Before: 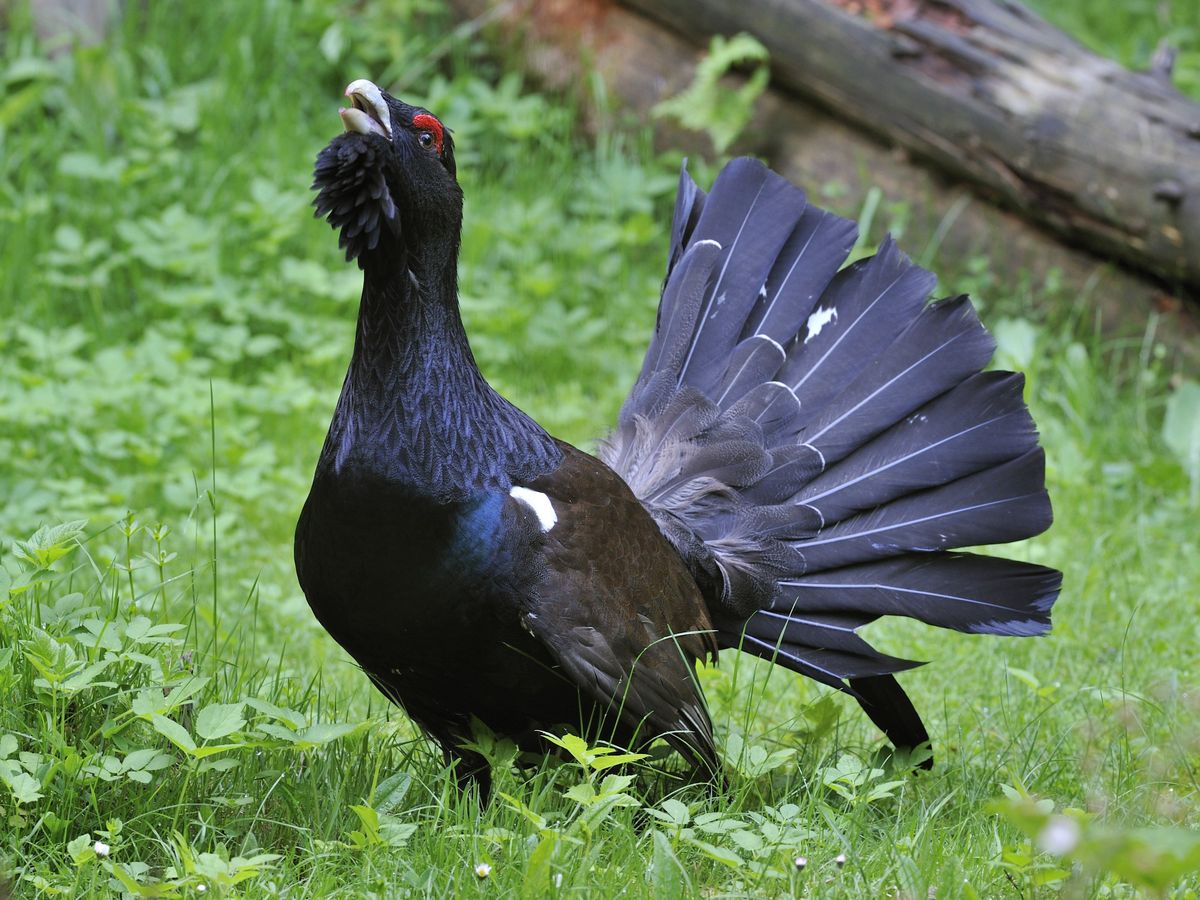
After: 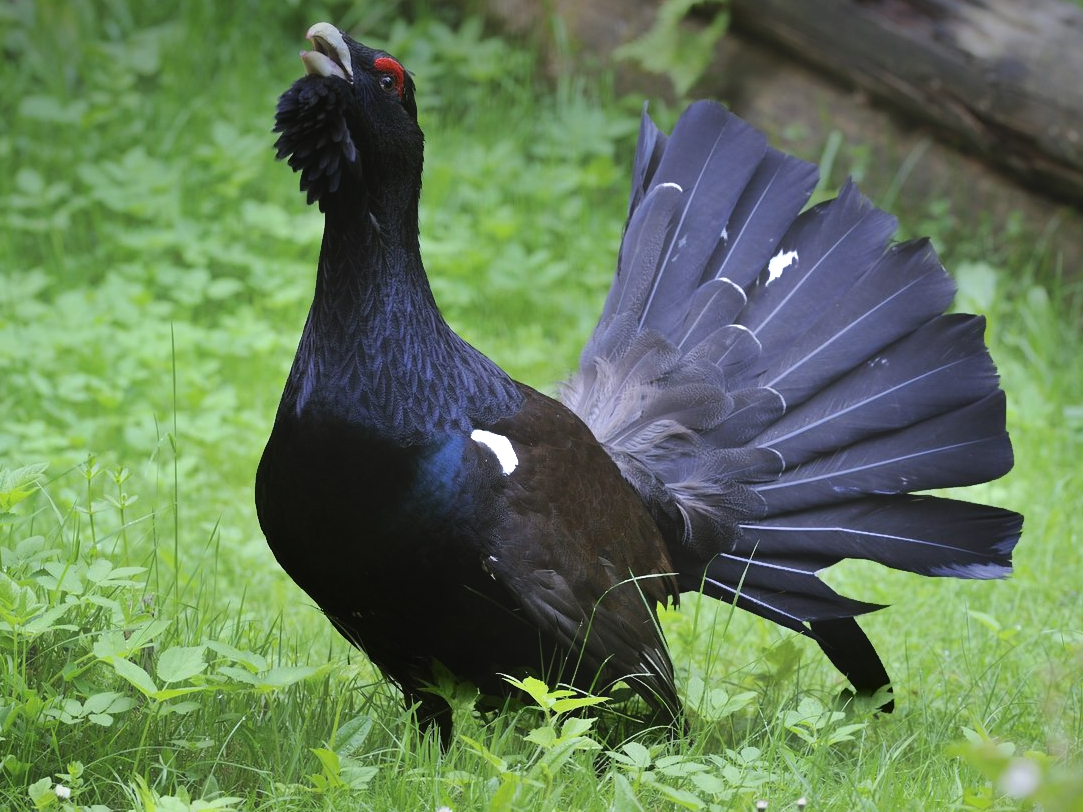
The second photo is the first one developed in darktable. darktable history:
tone equalizer: -8 EV -0.417 EV, -7 EV -0.389 EV, -6 EV -0.333 EV, -5 EV -0.222 EV, -3 EV 0.222 EV, -2 EV 0.333 EV, -1 EV 0.389 EV, +0 EV 0.417 EV, edges refinement/feathering 500, mask exposure compensation -1.57 EV, preserve details no
contrast equalizer: octaves 7, y [[0.6 ×6], [0.55 ×6], [0 ×6], [0 ×6], [0 ×6]], mix -1
crop: left 3.305%, top 6.436%, right 6.389%, bottom 3.258%
vignetting: fall-off start 97.52%, fall-off radius 100%, brightness -0.574, saturation 0, center (-0.027, 0.404), width/height ratio 1.368, unbound false
